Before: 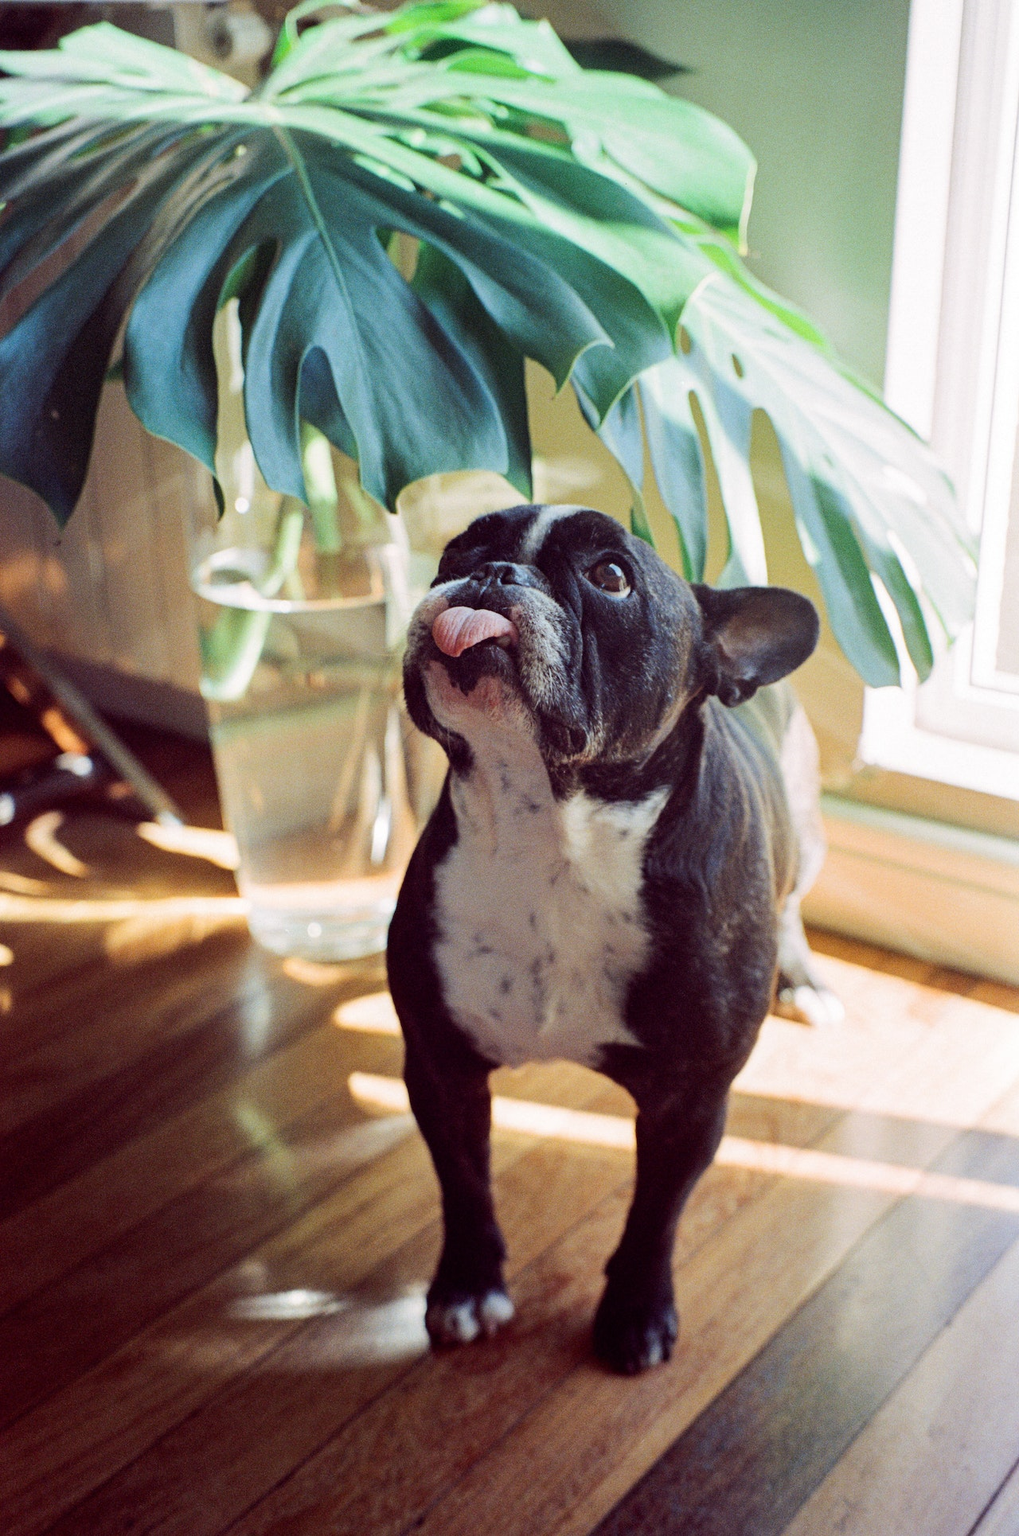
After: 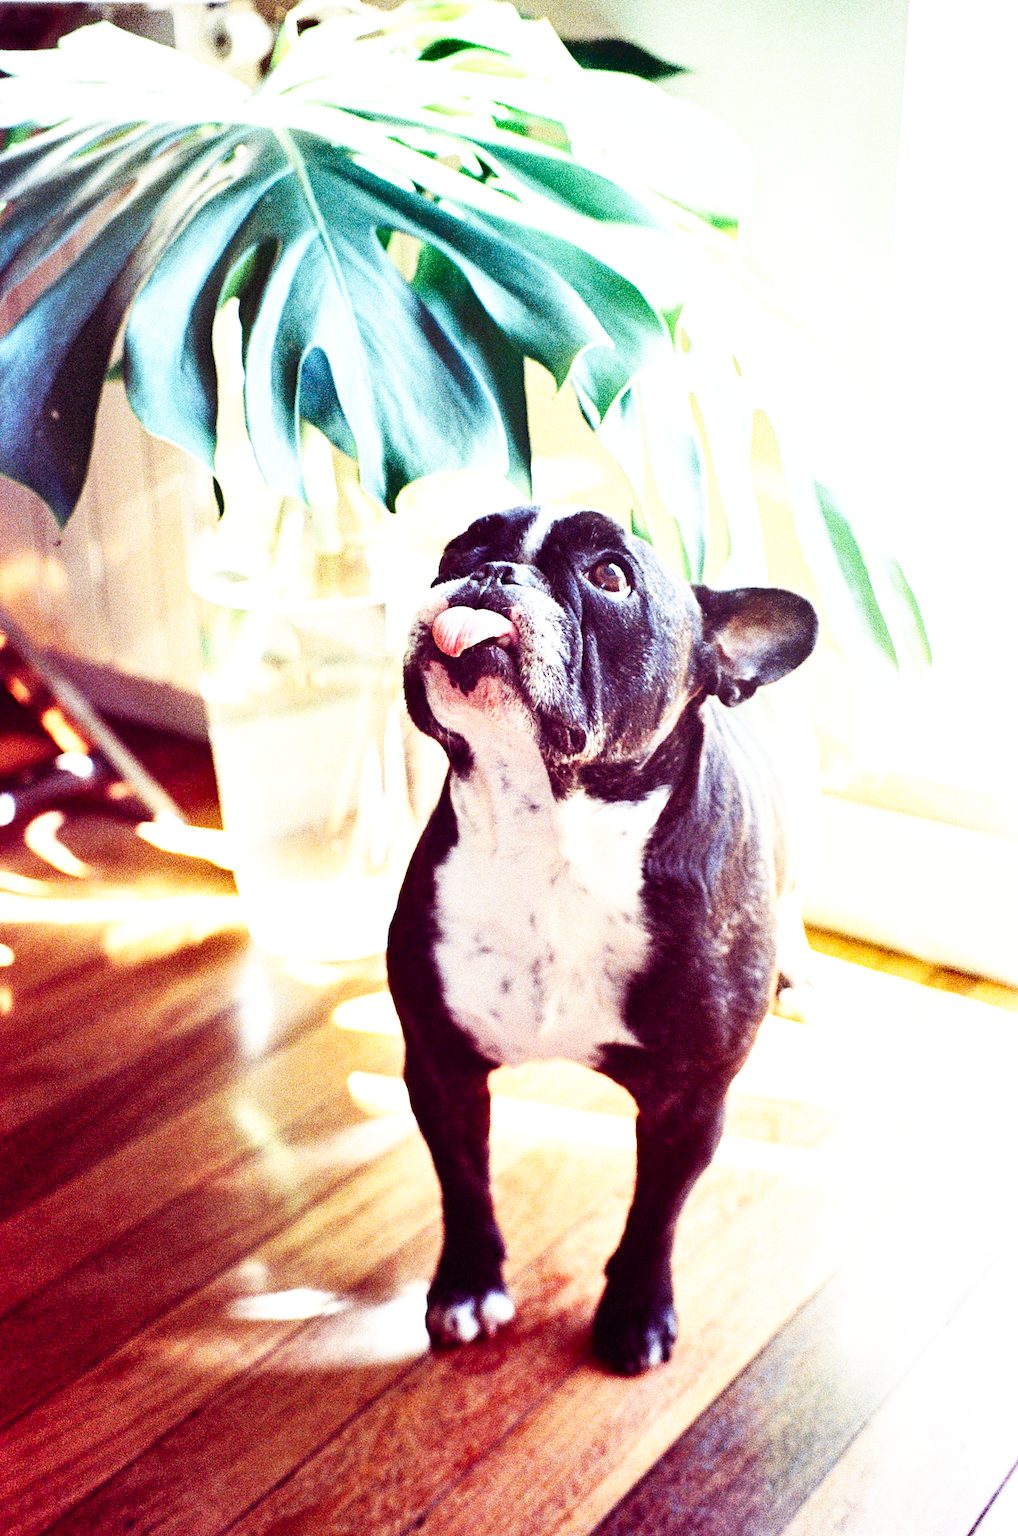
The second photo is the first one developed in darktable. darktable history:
shadows and highlights: white point adjustment 0.05, highlights color adjustment 55.9%, soften with gaussian
exposure: black level correction 0, exposure 1.1 EV, compensate highlight preservation false
base curve: curves: ch0 [(0, 0) (0.007, 0.004) (0.027, 0.03) (0.046, 0.07) (0.207, 0.54) (0.442, 0.872) (0.673, 0.972) (1, 1)], preserve colors none
